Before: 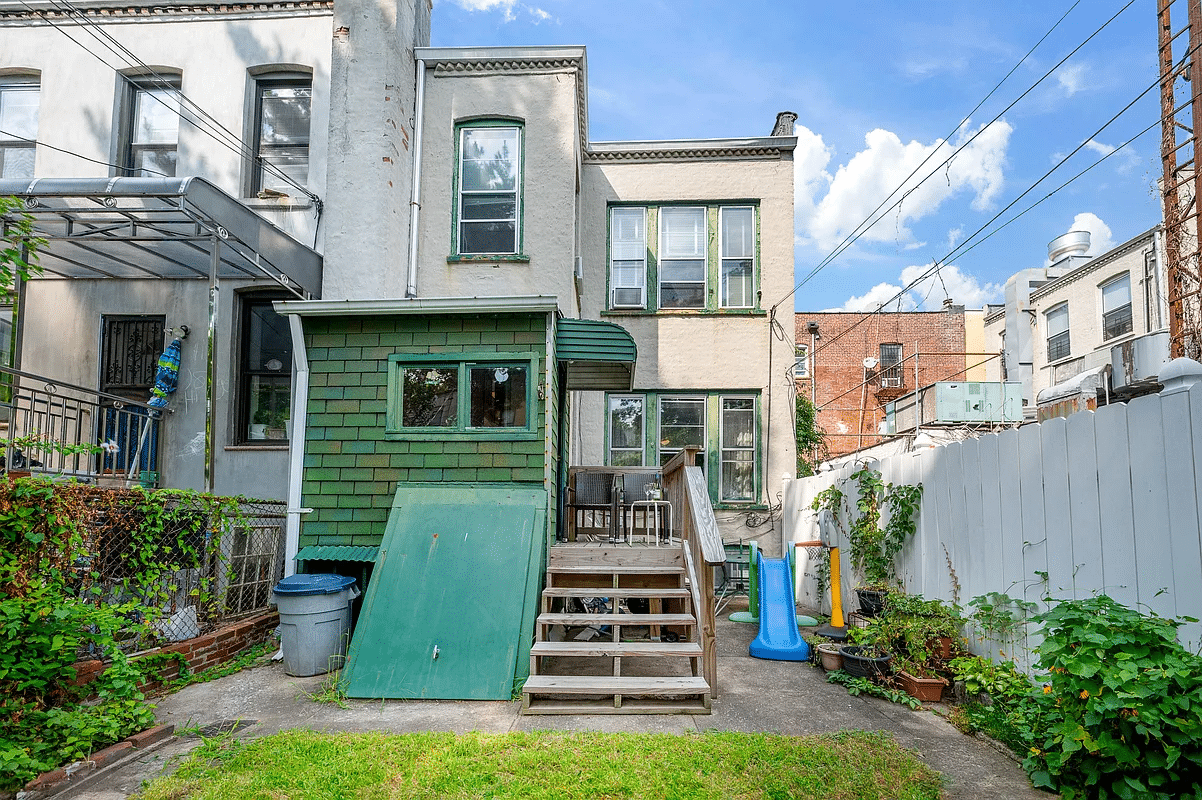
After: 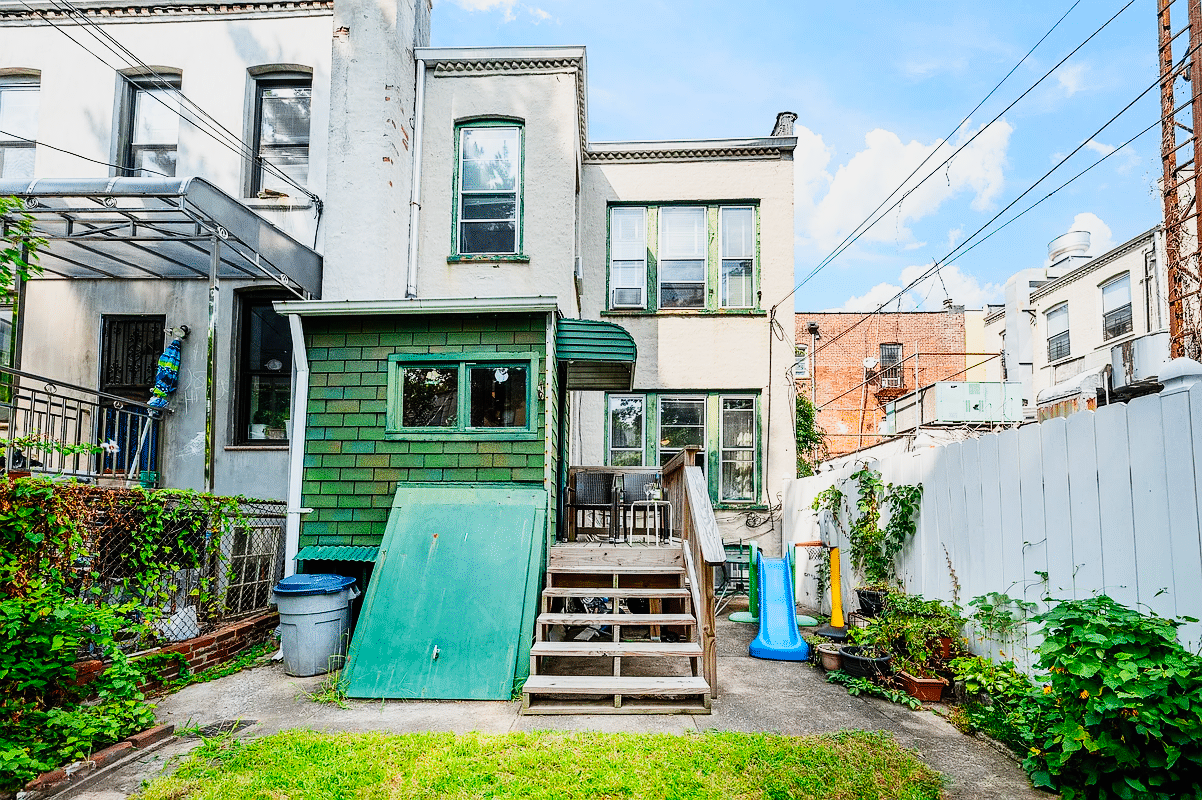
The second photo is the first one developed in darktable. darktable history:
contrast brightness saturation: contrast 0.2, brightness 0.16, saturation 0.22
sigmoid: contrast 1.7, skew -0.2, preserve hue 0%, red attenuation 0.1, red rotation 0.035, green attenuation 0.1, green rotation -0.017, blue attenuation 0.15, blue rotation -0.052, base primaries Rec2020
